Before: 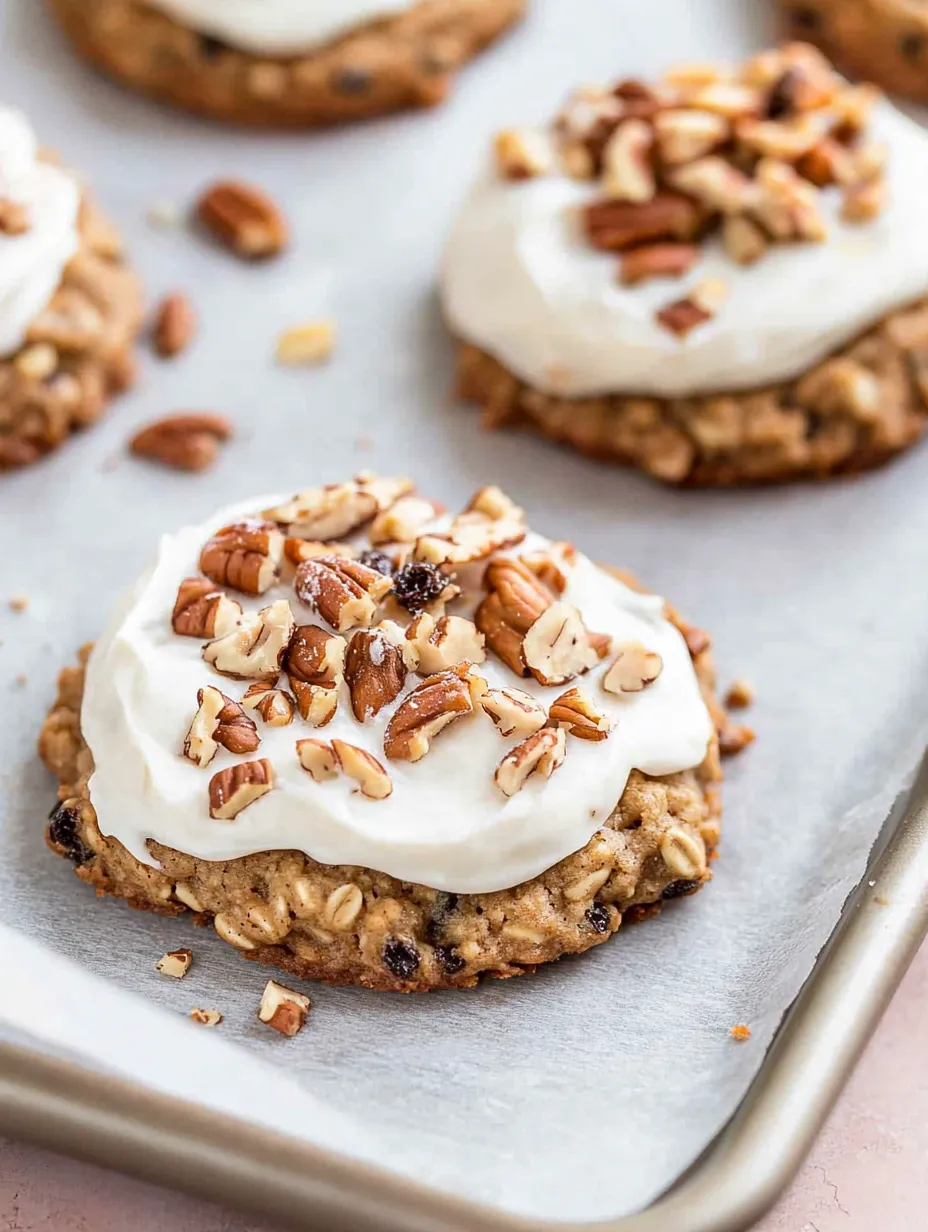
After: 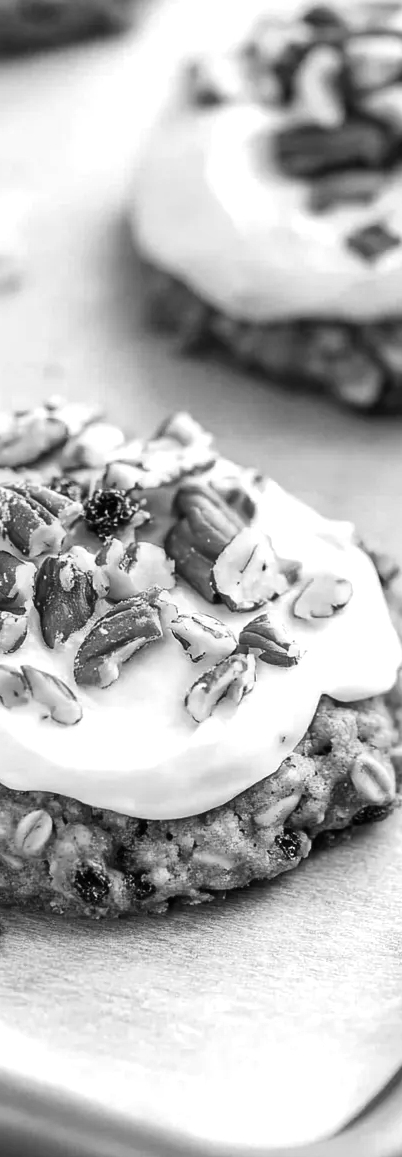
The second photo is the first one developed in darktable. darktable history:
tone equalizer: -8 EV -0.417 EV, -7 EV -0.389 EV, -6 EV -0.333 EV, -5 EV -0.222 EV, -3 EV 0.222 EV, -2 EV 0.333 EV, -1 EV 0.389 EV, +0 EV 0.417 EV, edges refinement/feathering 500, mask exposure compensation -1.57 EV, preserve details no
monochrome: a -11.7, b 1.62, size 0.5, highlights 0.38
crop: left 33.452%, top 6.025%, right 23.155%
